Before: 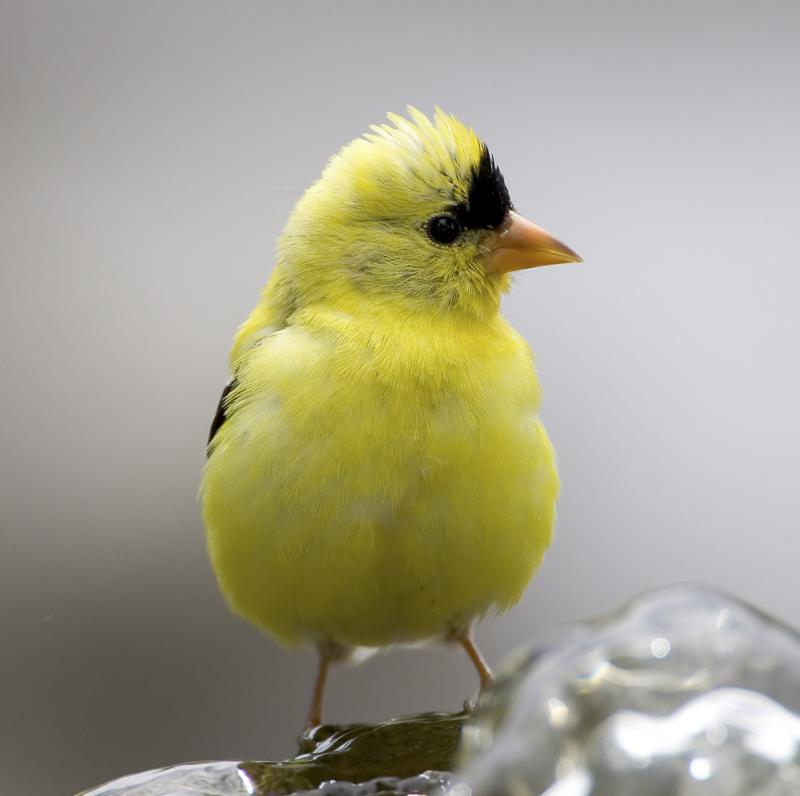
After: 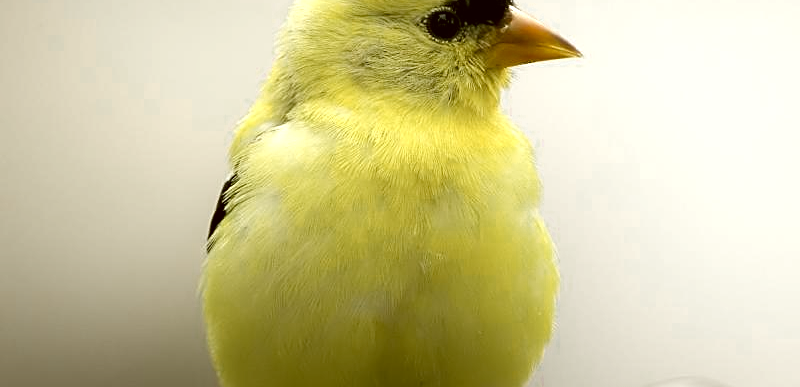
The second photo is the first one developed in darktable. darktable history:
sharpen: on, module defaults
color correction: highlights a* -1.5, highlights b* 10.05, shadows a* 0.213, shadows b* 18.95
contrast brightness saturation: saturation -0.171
crop and rotate: top 25.812%, bottom 25.533%
tone equalizer: -8 EV -0.773 EV, -7 EV -0.701 EV, -6 EV -0.608 EV, -5 EV -0.368 EV, -3 EV 0.38 EV, -2 EV 0.6 EV, -1 EV 0.696 EV, +0 EV 0.742 EV, smoothing diameter 2.1%, edges refinement/feathering 20.39, mask exposure compensation -1.57 EV, filter diffusion 5
color zones: curves: ch0 [(0.11, 0.396) (0.195, 0.36) (0.25, 0.5) (0.303, 0.412) (0.357, 0.544) (0.75, 0.5) (0.967, 0.328)]; ch1 [(0, 0.468) (0.112, 0.512) (0.202, 0.6) (0.25, 0.5) (0.307, 0.352) (0.357, 0.544) (0.75, 0.5) (0.963, 0.524)]
